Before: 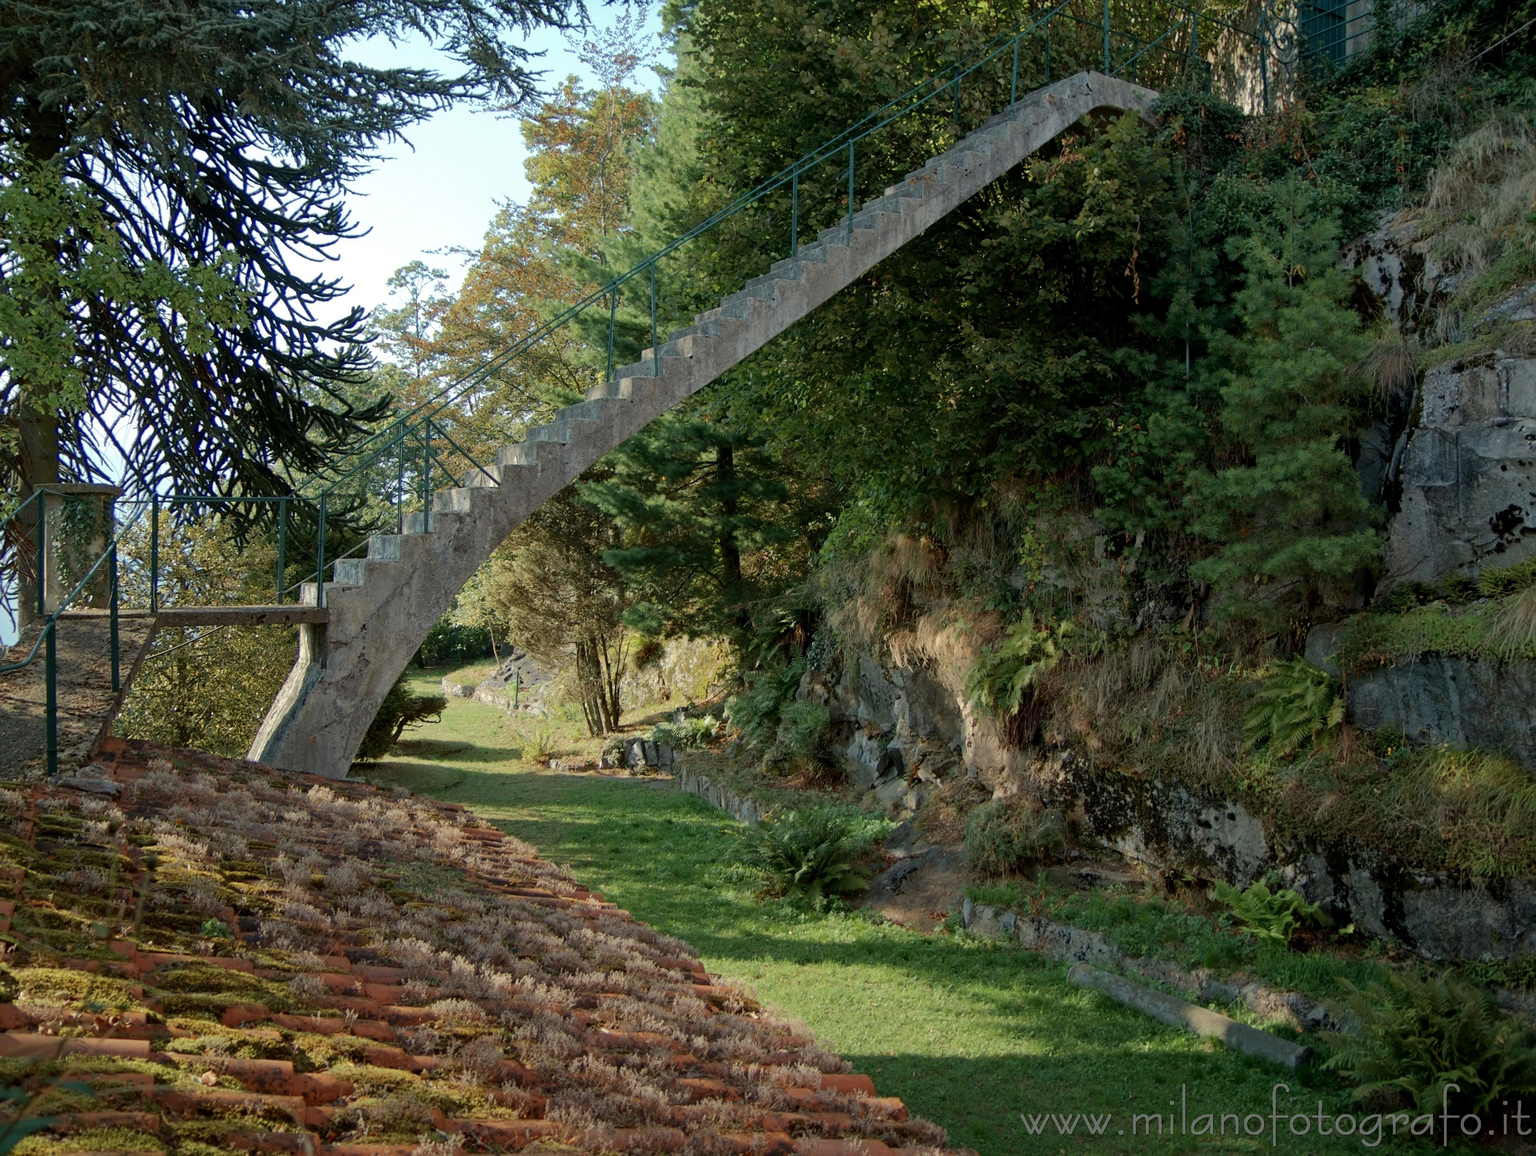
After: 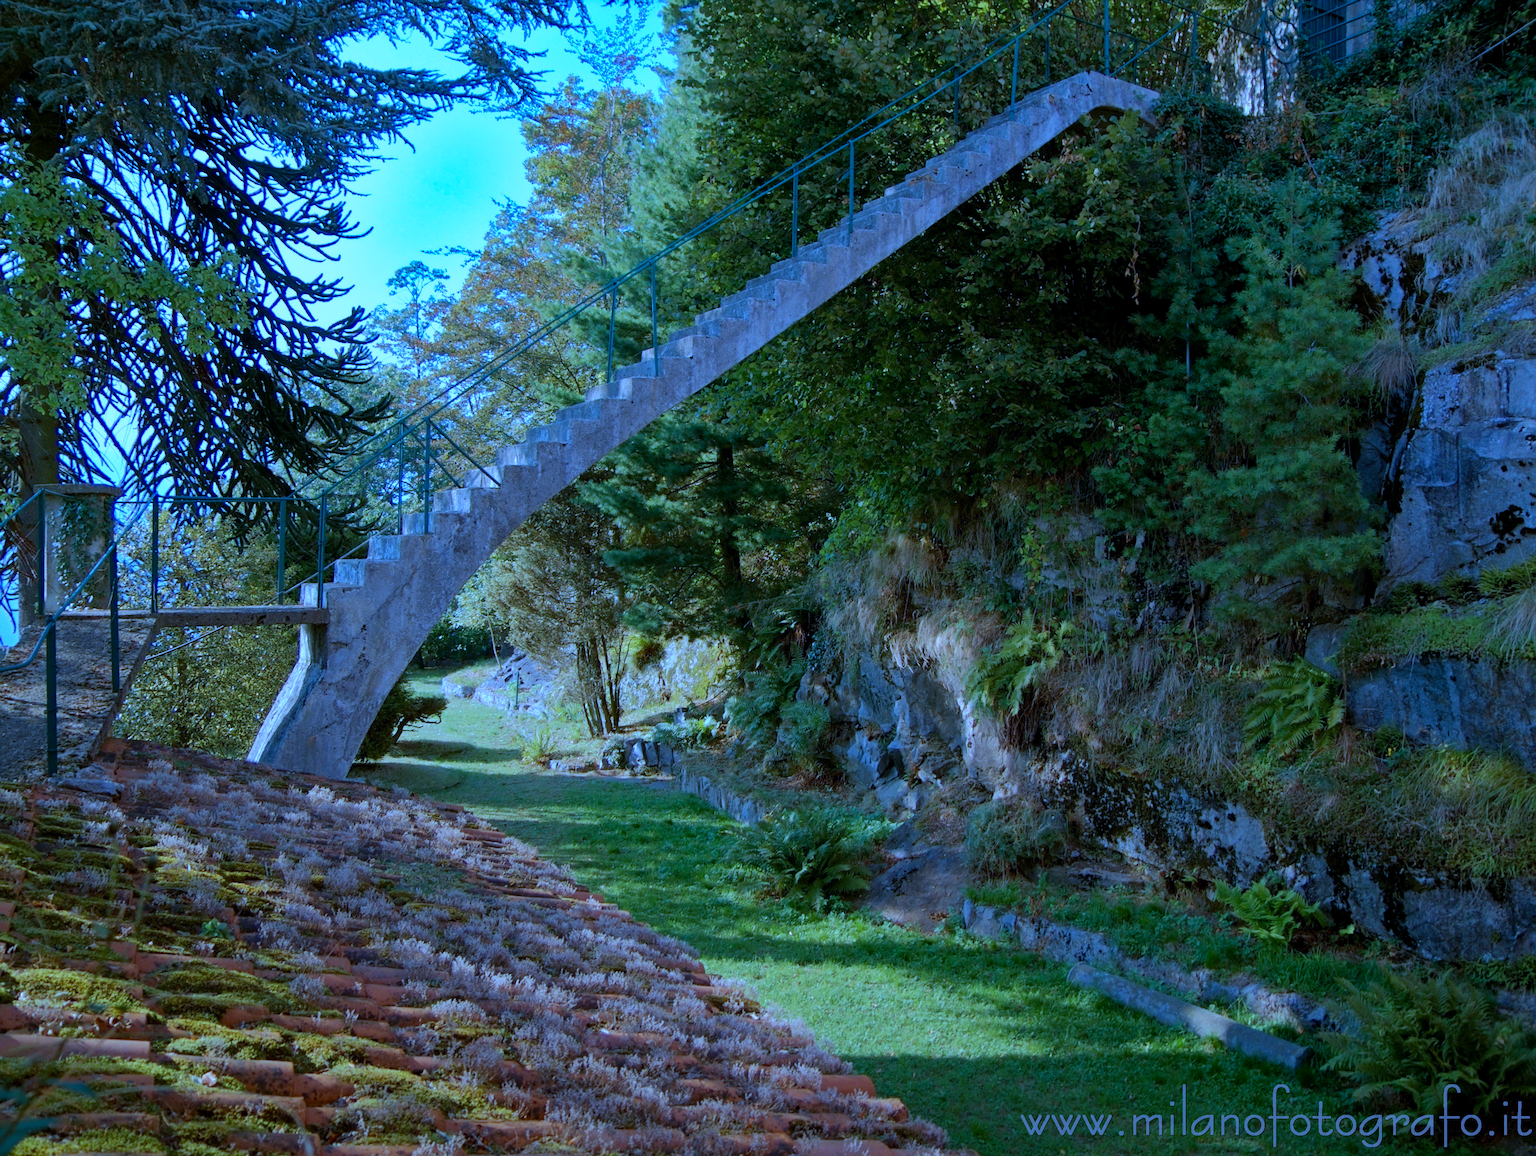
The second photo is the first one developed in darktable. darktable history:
shadows and highlights: shadows 12, white point adjustment 1.2, soften with gaussian
white balance: red 0.766, blue 1.537
color balance rgb: perceptual saturation grading › global saturation 30%, global vibrance 20%
